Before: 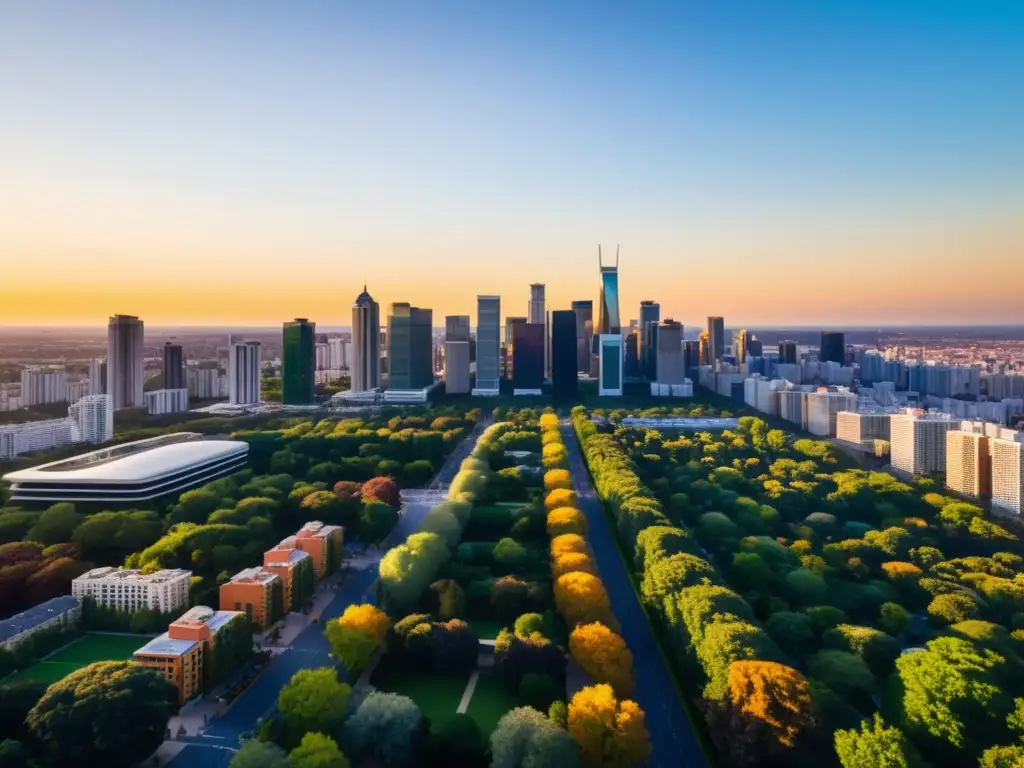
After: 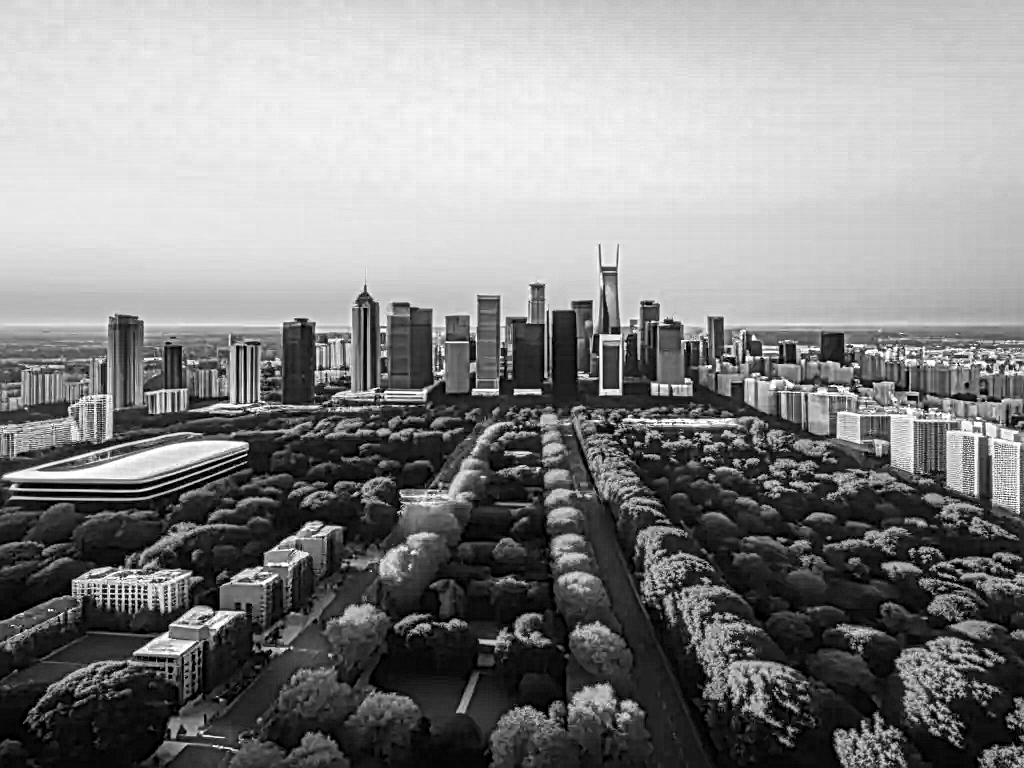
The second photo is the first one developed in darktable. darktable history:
contrast brightness saturation: saturation 0.183
local contrast: mode bilateral grid, contrast 20, coarseness 3, detail 300%, midtone range 0.2
color zones: curves: ch0 [(0, 0.613) (0.01, 0.613) (0.245, 0.448) (0.498, 0.529) (0.642, 0.665) (0.879, 0.777) (0.99, 0.613)]; ch1 [(0, 0) (0.143, 0) (0.286, 0) (0.429, 0) (0.571, 0) (0.714, 0) (0.857, 0)]
